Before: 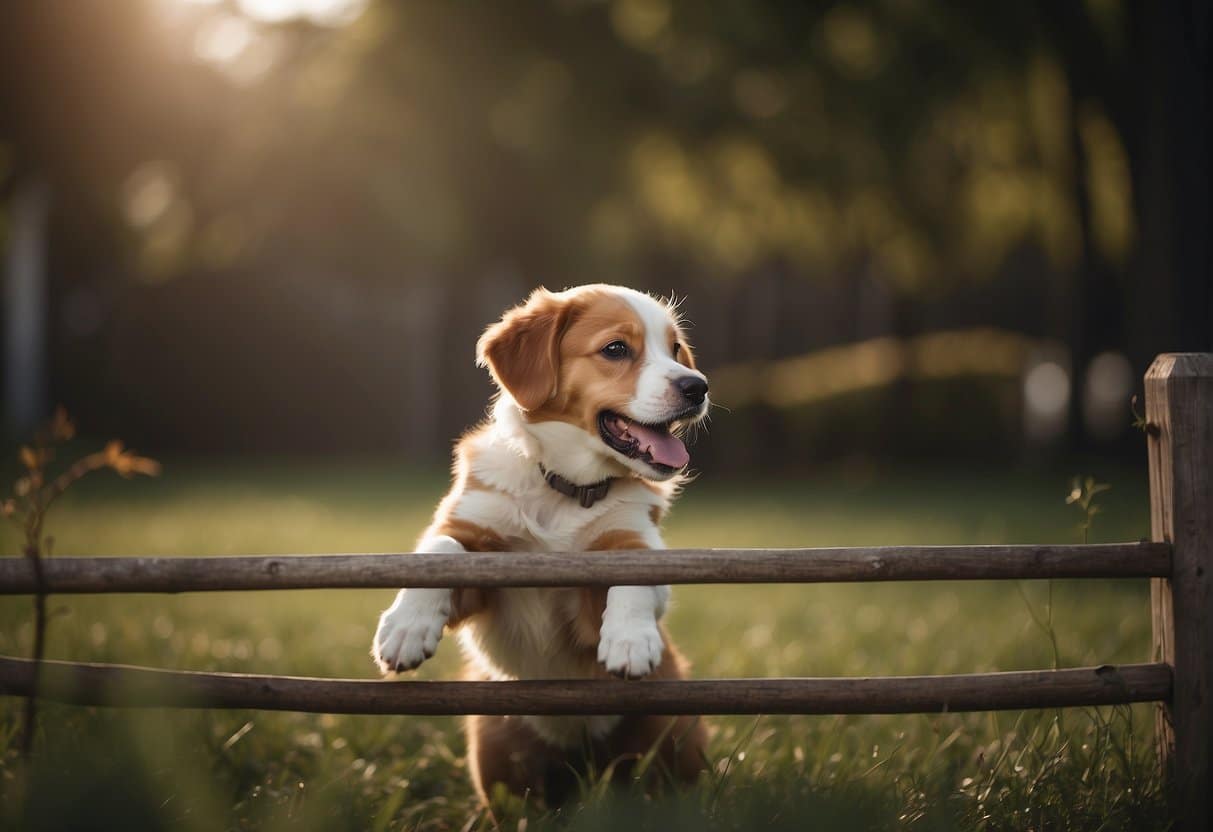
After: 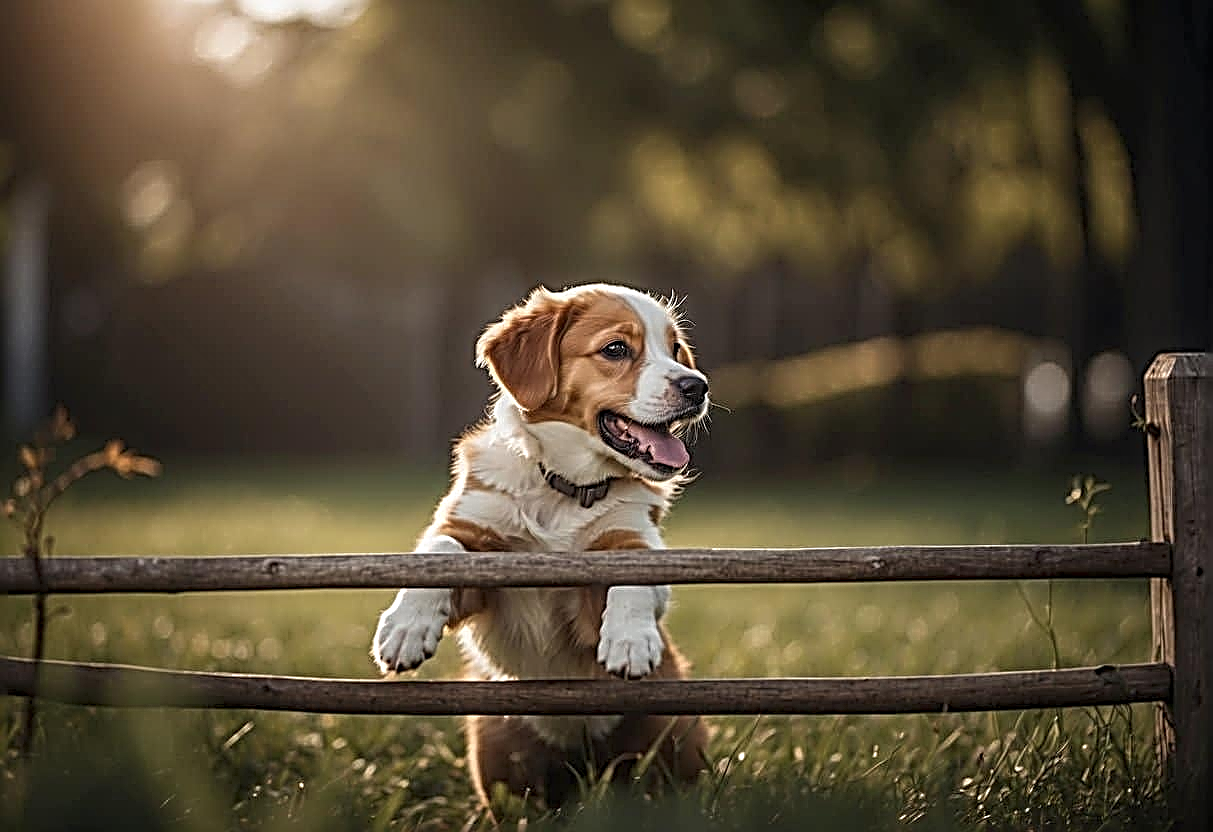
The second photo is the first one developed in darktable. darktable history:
sharpen: radius 3.158, amount 1.731
local contrast: highlights 0%, shadows 0%, detail 133%
